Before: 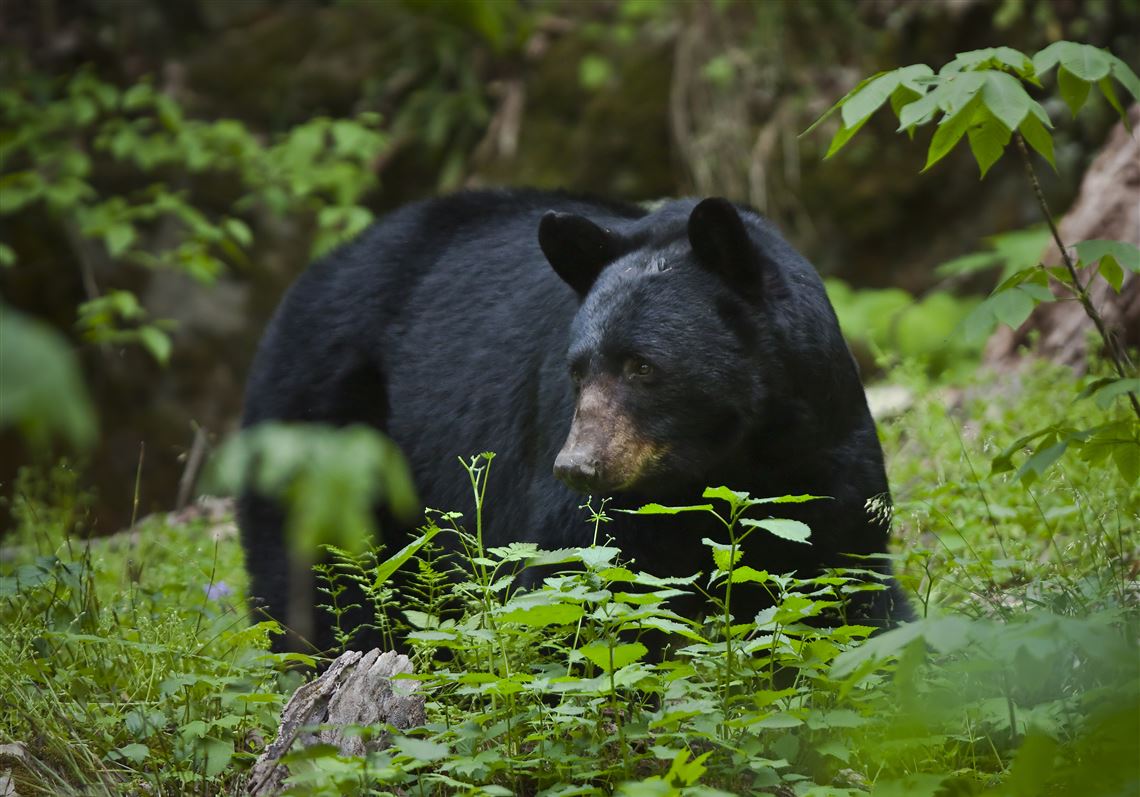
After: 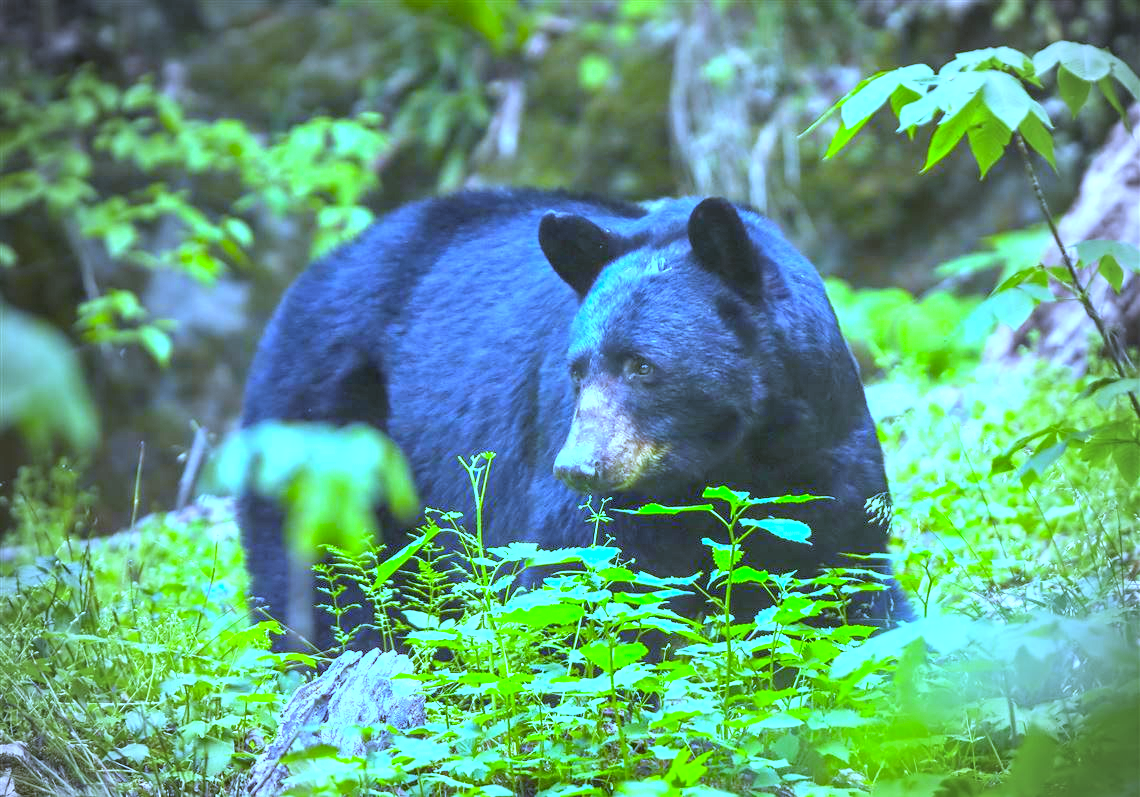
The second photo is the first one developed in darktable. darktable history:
local contrast: on, module defaults
contrast brightness saturation: contrast 0.07, brightness 0.18, saturation 0.4
color balance: mode lift, gamma, gain (sRGB)
tone equalizer: on, module defaults
exposure: black level correction 0, exposure 1.675 EV, compensate exposure bias true, compensate highlight preservation false
vignetting: fall-off start 71.74%
white balance: red 0.766, blue 1.537
